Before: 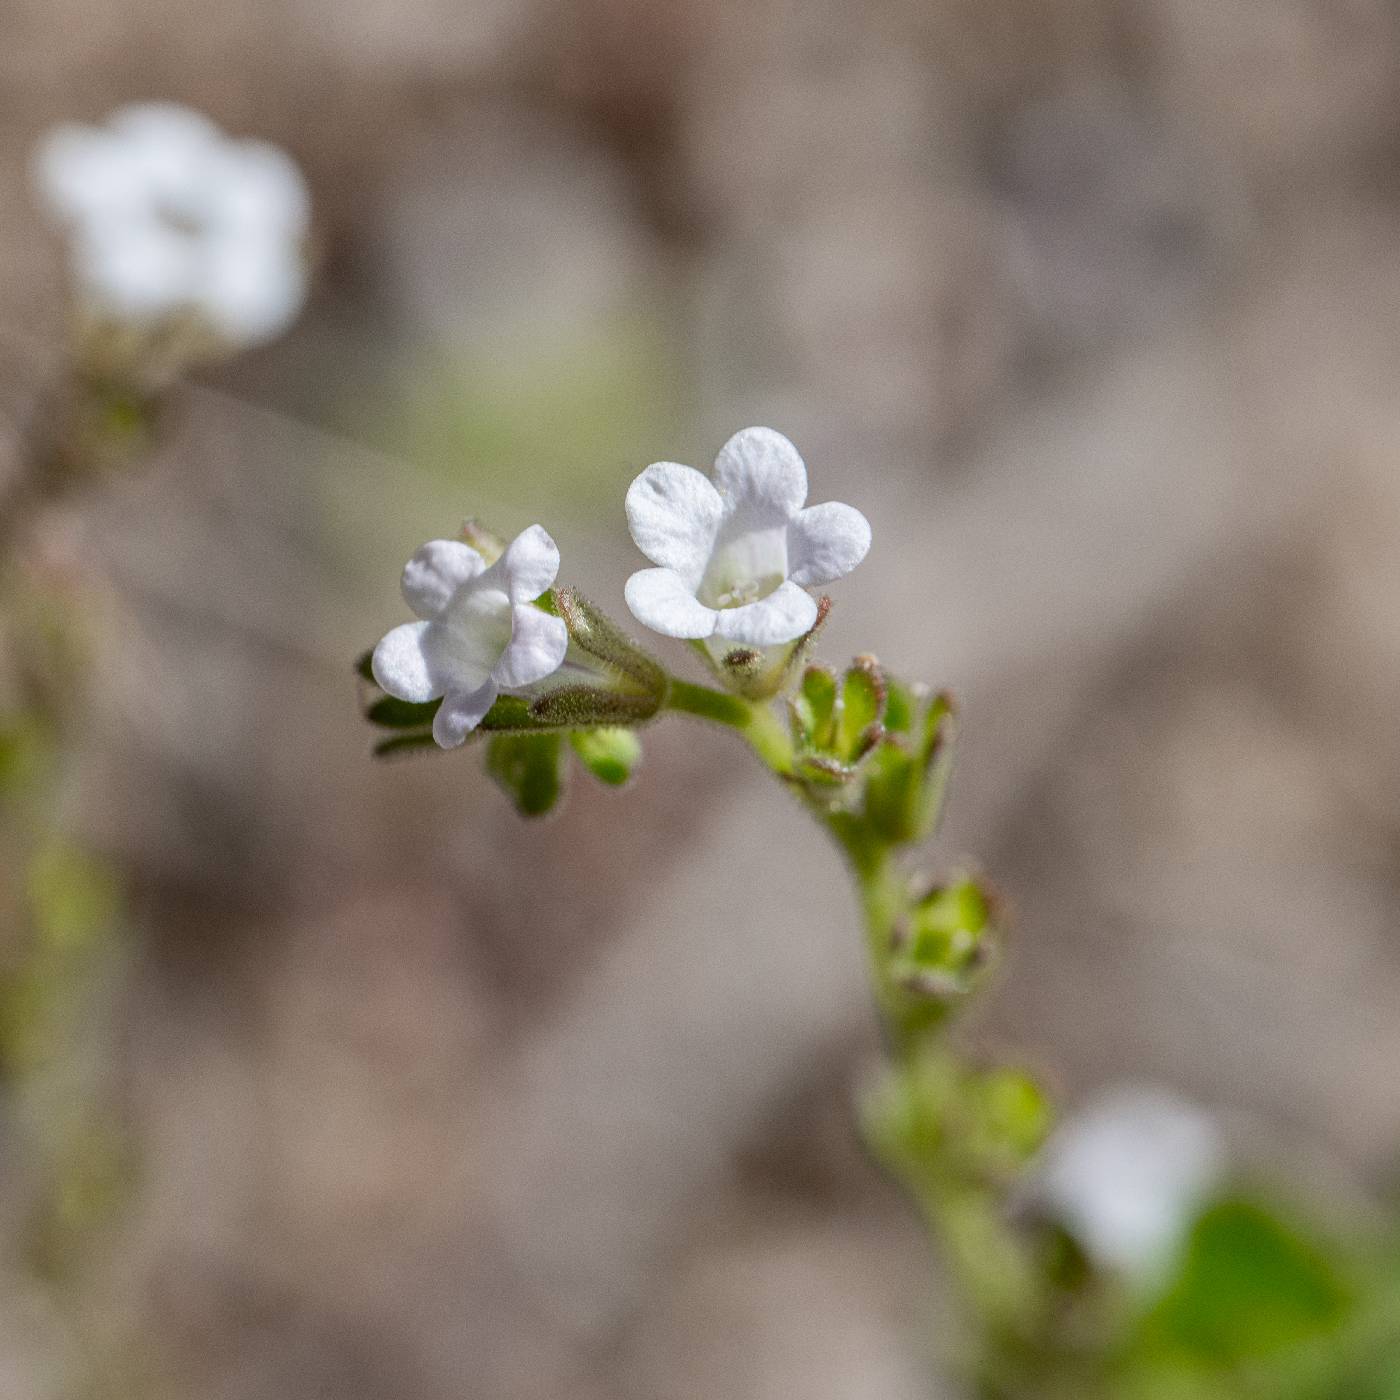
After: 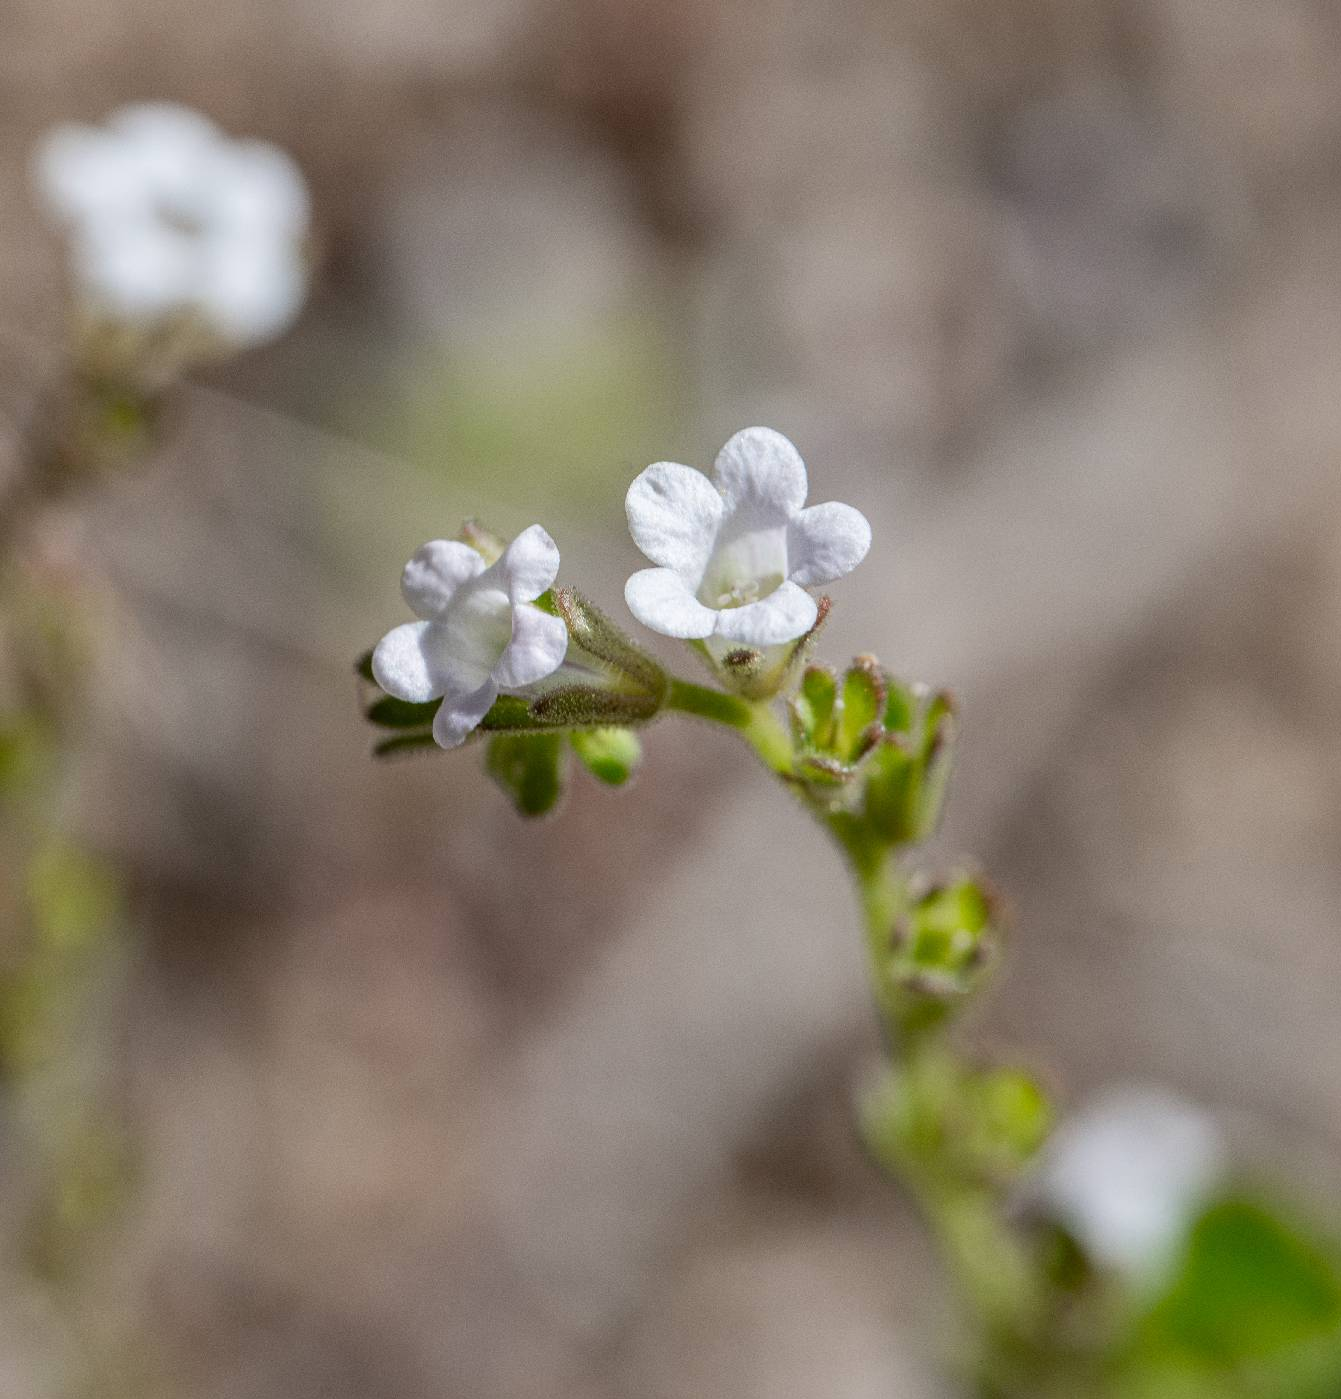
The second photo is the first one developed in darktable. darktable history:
crop: right 4.147%, bottom 0.049%
